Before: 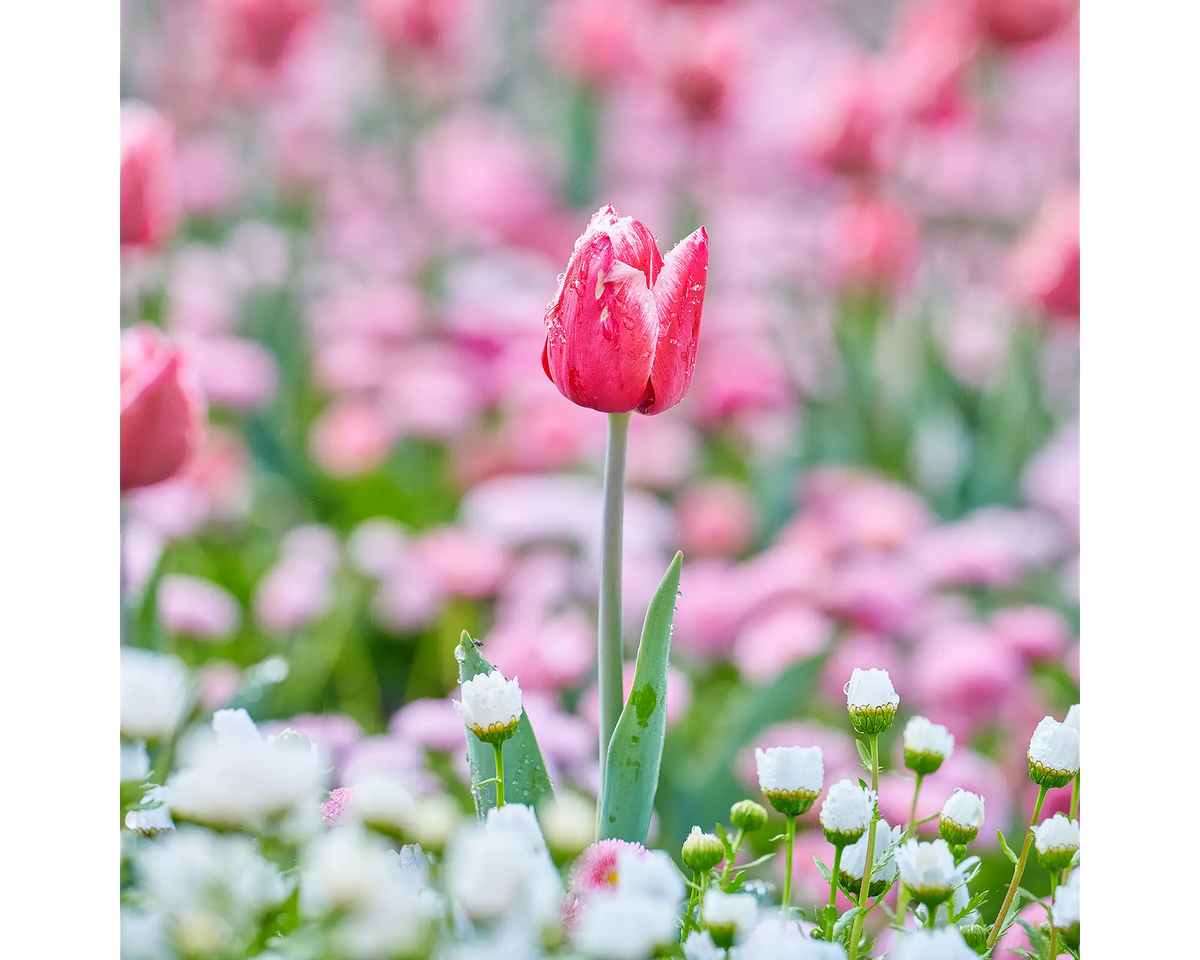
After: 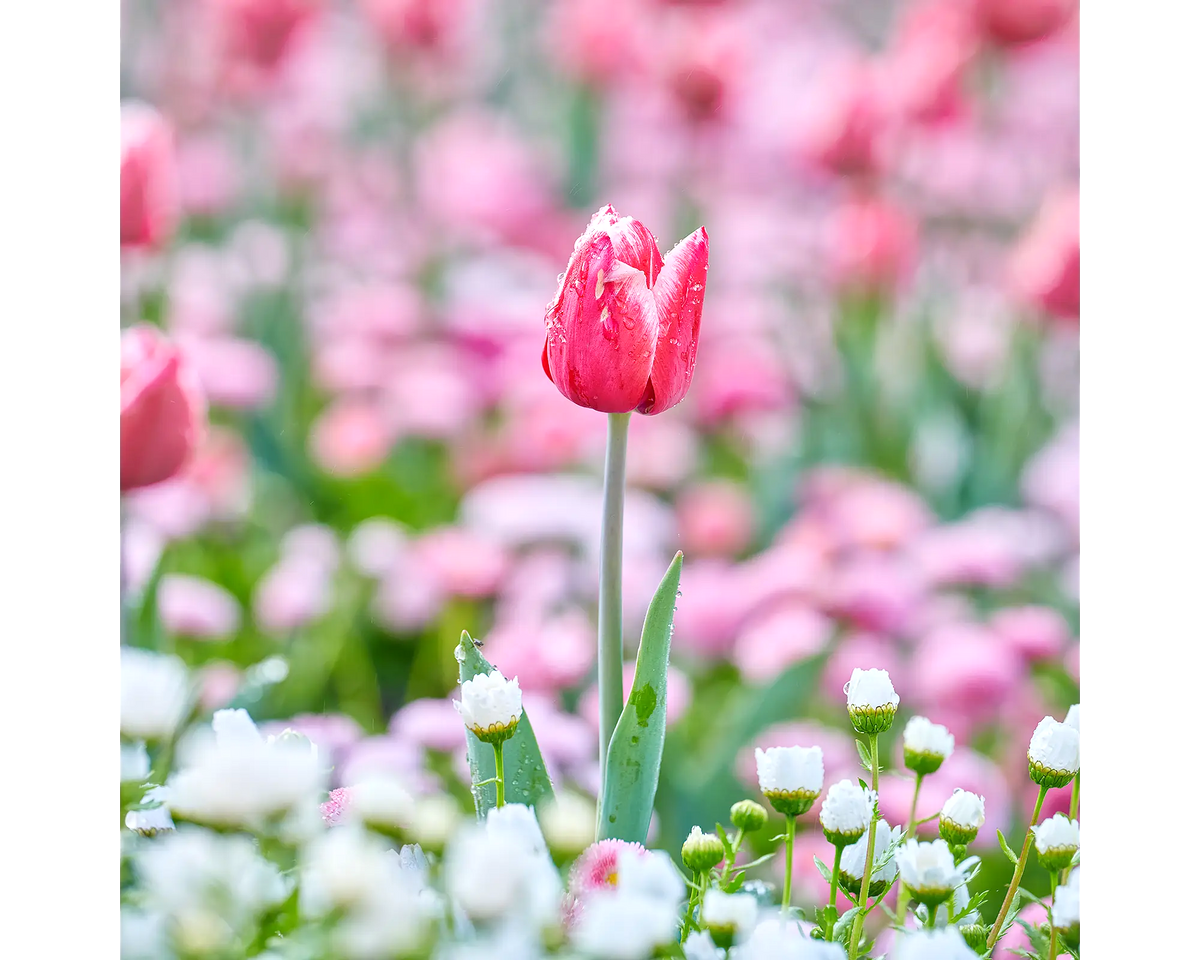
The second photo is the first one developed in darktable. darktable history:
exposure: exposure 0.171 EV, compensate highlight preservation false
haze removal: compatibility mode true, adaptive false
